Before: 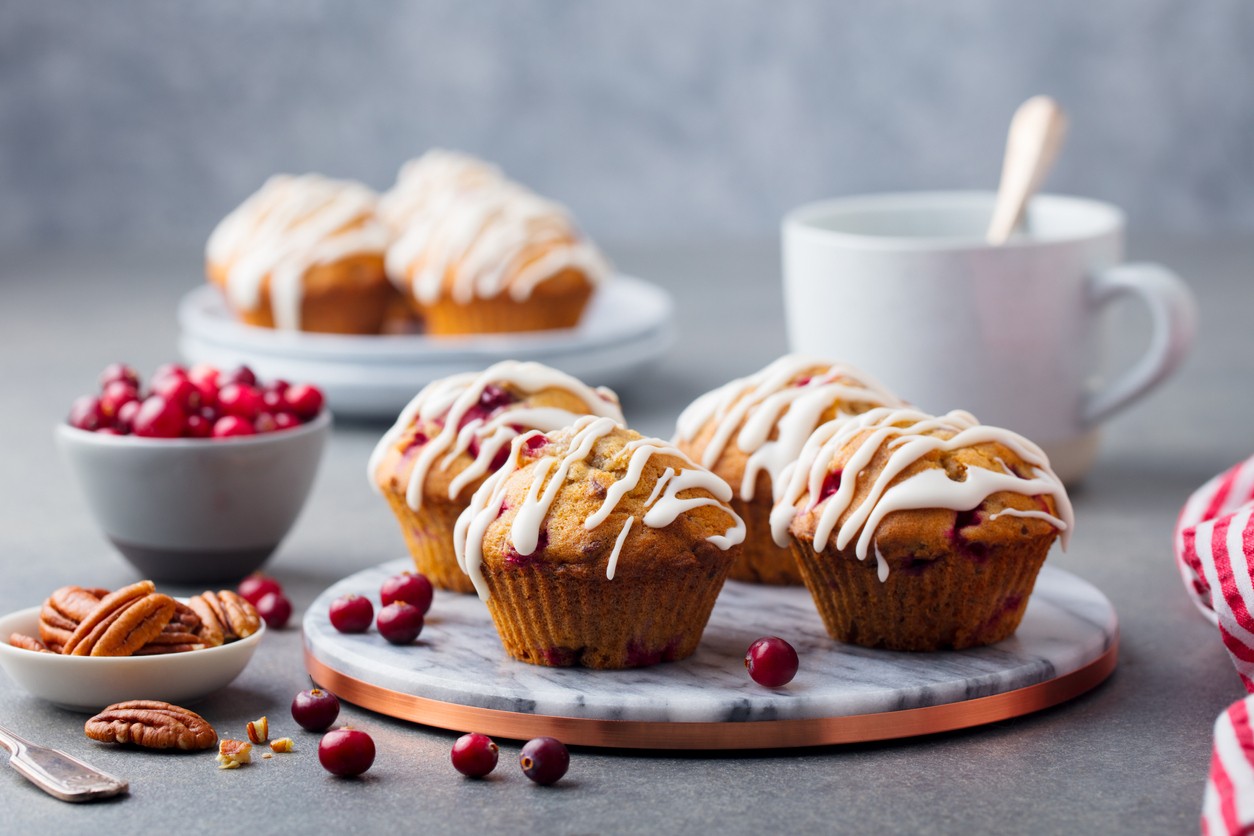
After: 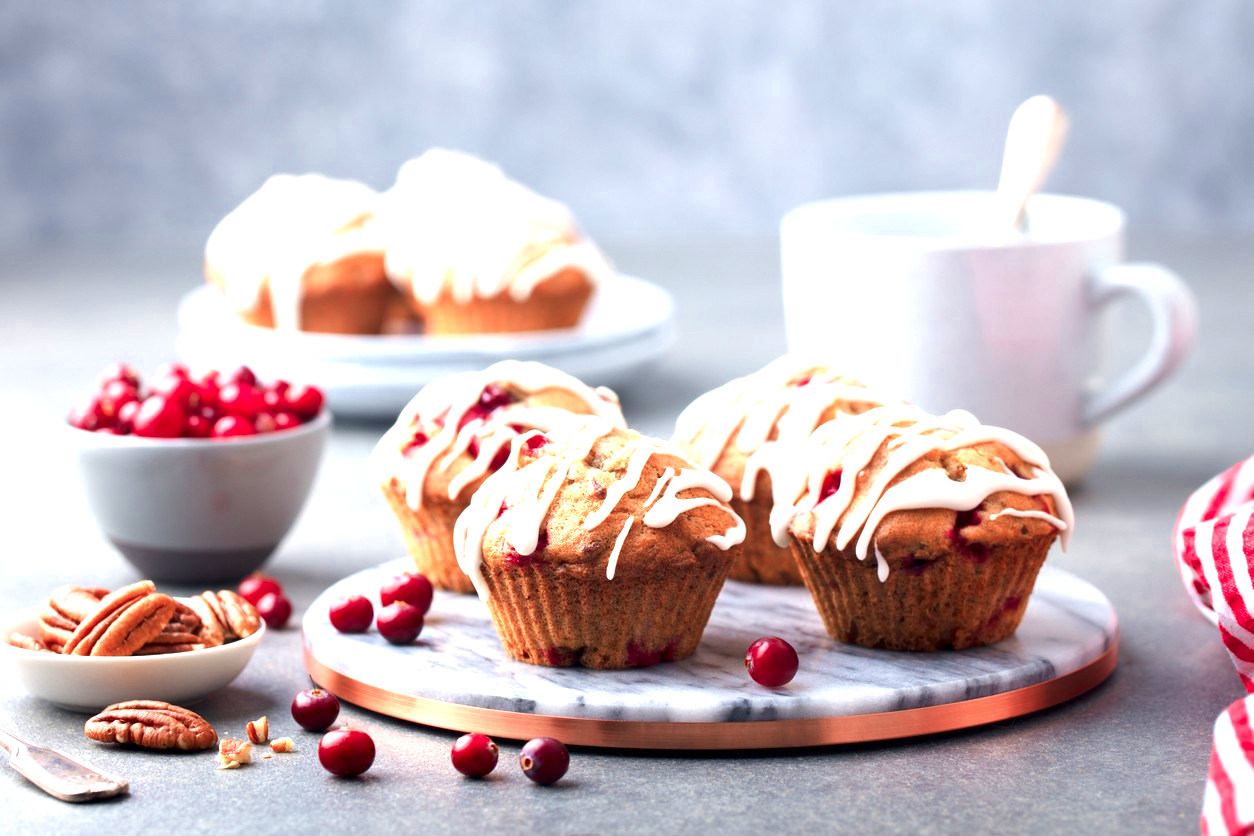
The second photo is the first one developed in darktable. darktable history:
exposure: exposure 1 EV, compensate highlight preservation false
color zones: curves: ch0 [(0, 0.473) (0.001, 0.473) (0.226, 0.548) (0.4, 0.589) (0.525, 0.54) (0.728, 0.403) (0.999, 0.473) (1, 0.473)]; ch1 [(0, 0.619) (0.001, 0.619) (0.234, 0.388) (0.4, 0.372) (0.528, 0.422) (0.732, 0.53) (0.999, 0.619) (1, 0.619)]; ch2 [(0, 0.547) (0.001, 0.547) (0.226, 0.45) (0.4, 0.525) (0.525, 0.585) (0.8, 0.511) (0.999, 0.547) (1, 0.547)]
